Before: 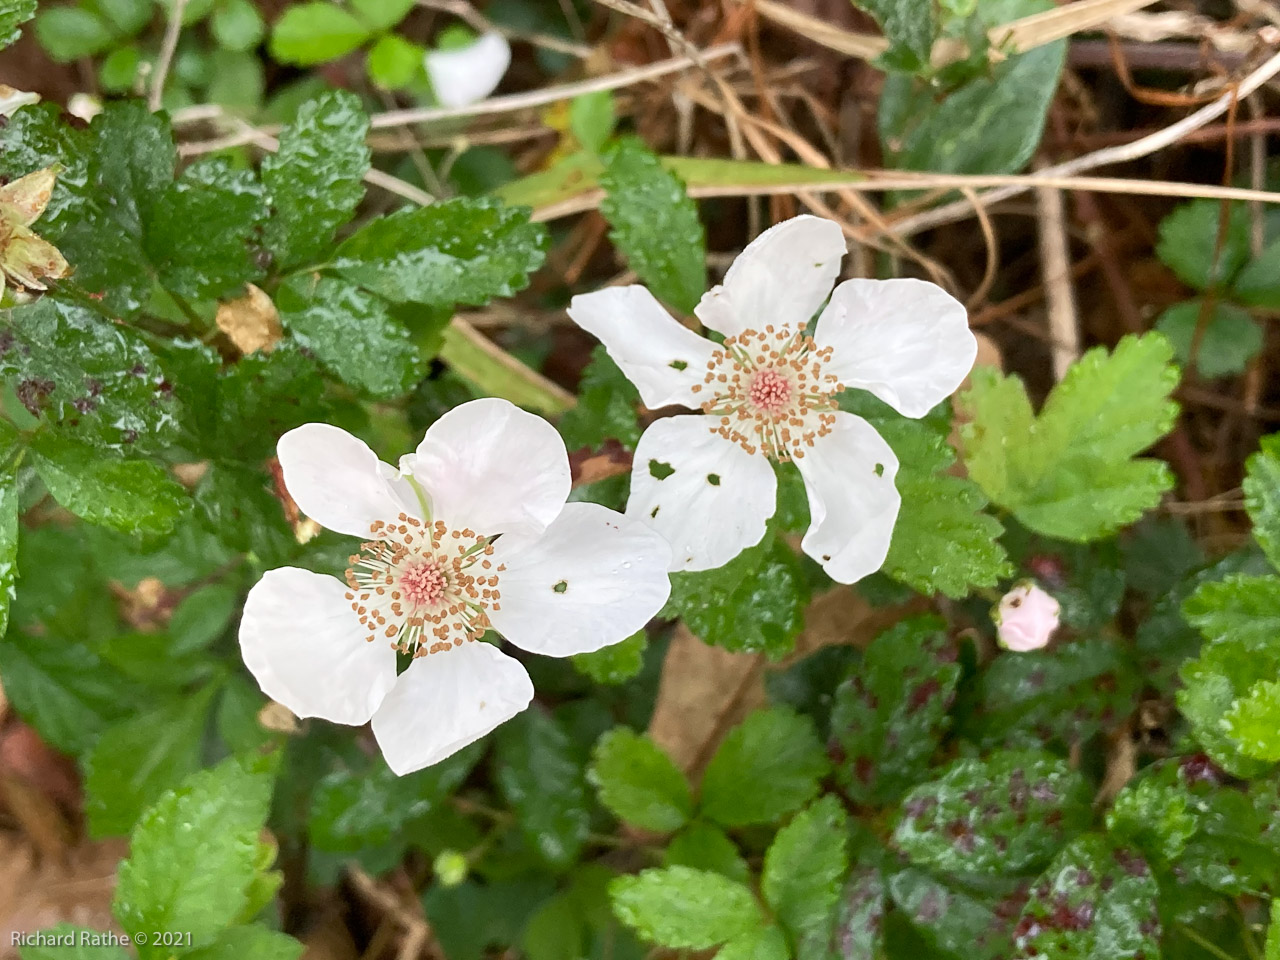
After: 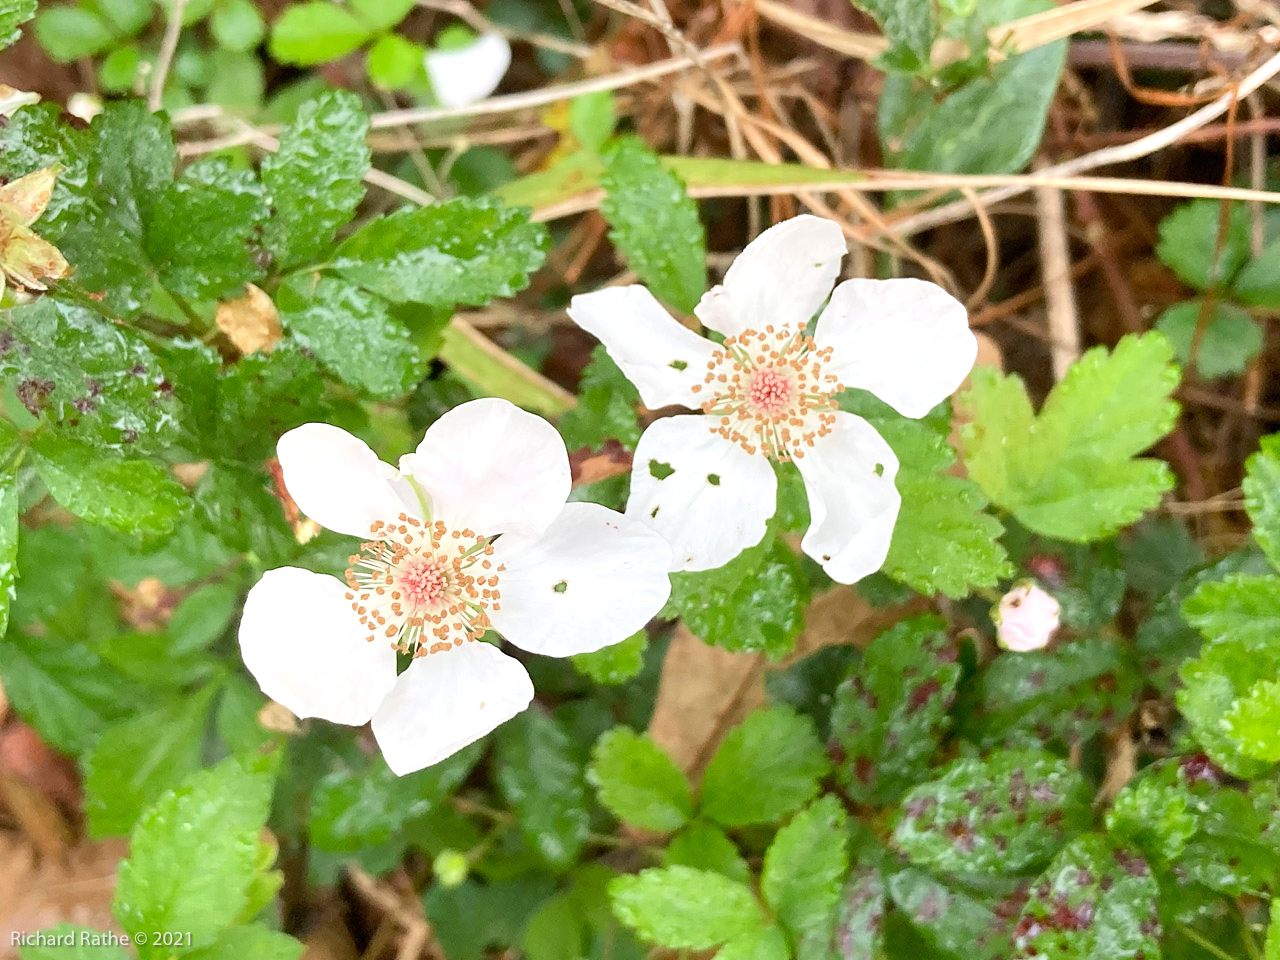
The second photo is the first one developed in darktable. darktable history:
tone equalizer: -8 EV 0.996 EV, -7 EV 1 EV, -6 EV 0.975 EV, -5 EV 1.03 EV, -4 EV 1.02 EV, -3 EV 0.77 EV, -2 EV 0.478 EV, -1 EV 0.267 EV, edges refinement/feathering 500, mask exposure compensation -1.57 EV, preserve details no
